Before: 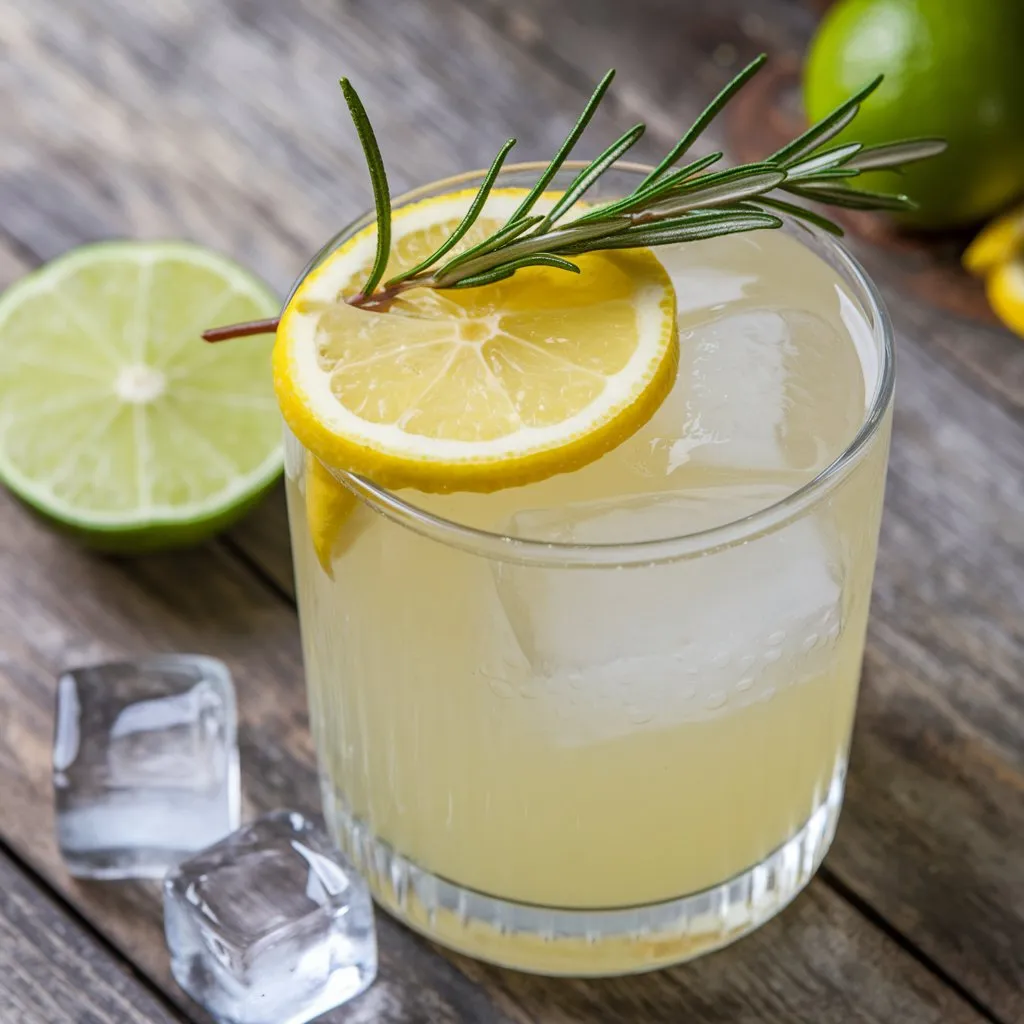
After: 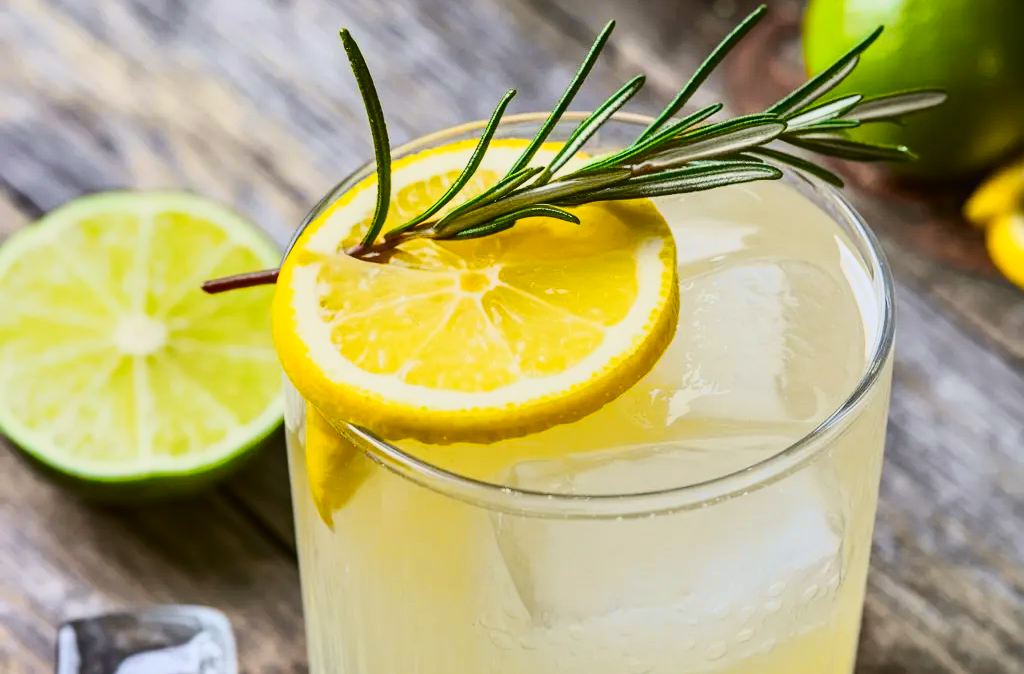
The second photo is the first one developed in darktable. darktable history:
tone curve: curves: ch0 [(0.003, 0.023) (0.071, 0.052) (0.236, 0.197) (0.466, 0.557) (0.625, 0.761) (0.783, 0.9) (0.994, 0.968)]; ch1 [(0, 0) (0.262, 0.227) (0.417, 0.386) (0.469, 0.467) (0.502, 0.498) (0.528, 0.53) (0.573, 0.579) (0.605, 0.621) (0.644, 0.671) (0.686, 0.728) (0.994, 0.987)]; ch2 [(0, 0) (0.262, 0.188) (0.385, 0.353) (0.427, 0.424) (0.495, 0.493) (0.515, 0.54) (0.547, 0.561) (0.589, 0.613) (0.644, 0.748) (1, 1)], color space Lab, independent channels, preserve colors none
crop and rotate: top 4.814%, bottom 29.322%
shadows and highlights: soften with gaussian
